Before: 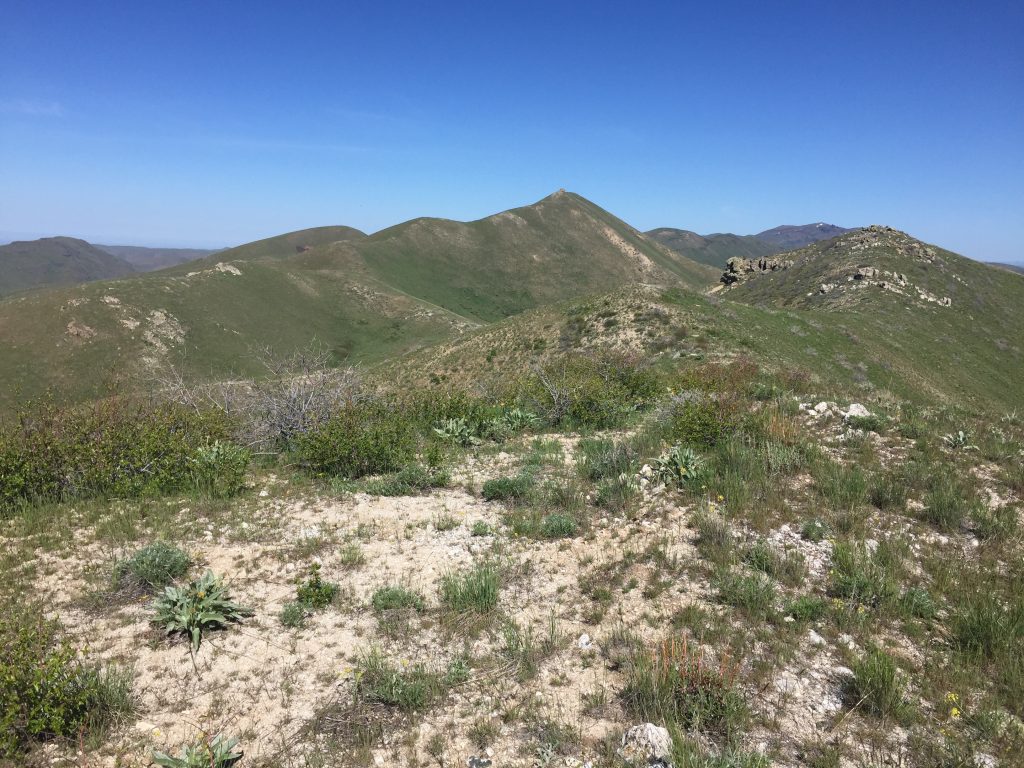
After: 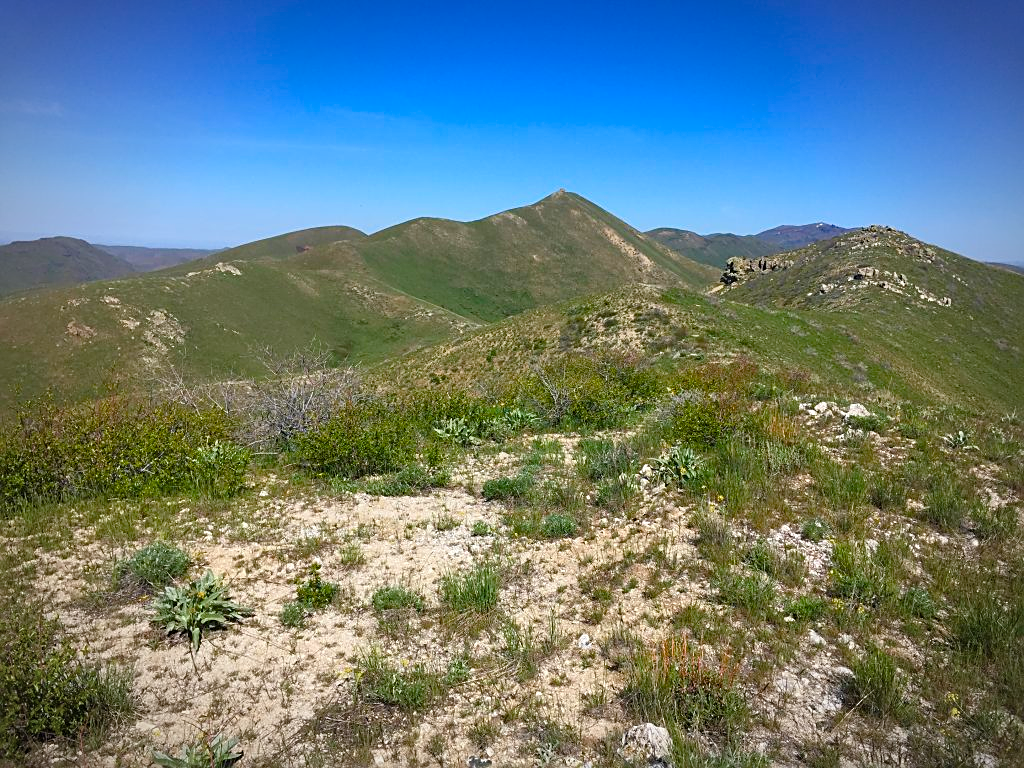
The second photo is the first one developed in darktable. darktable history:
sharpen: on, module defaults
color balance rgb: linear chroma grading › global chroma 33.188%, perceptual saturation grading › global saturation 20%, perceptual saturation grading › highlights -25.379%, perceptual saturation grading › shadows 25.276%
shadows and highlights: soften with gaussian
vignetting: brightness -0.455, saturation -0.307, automatic ratio true
